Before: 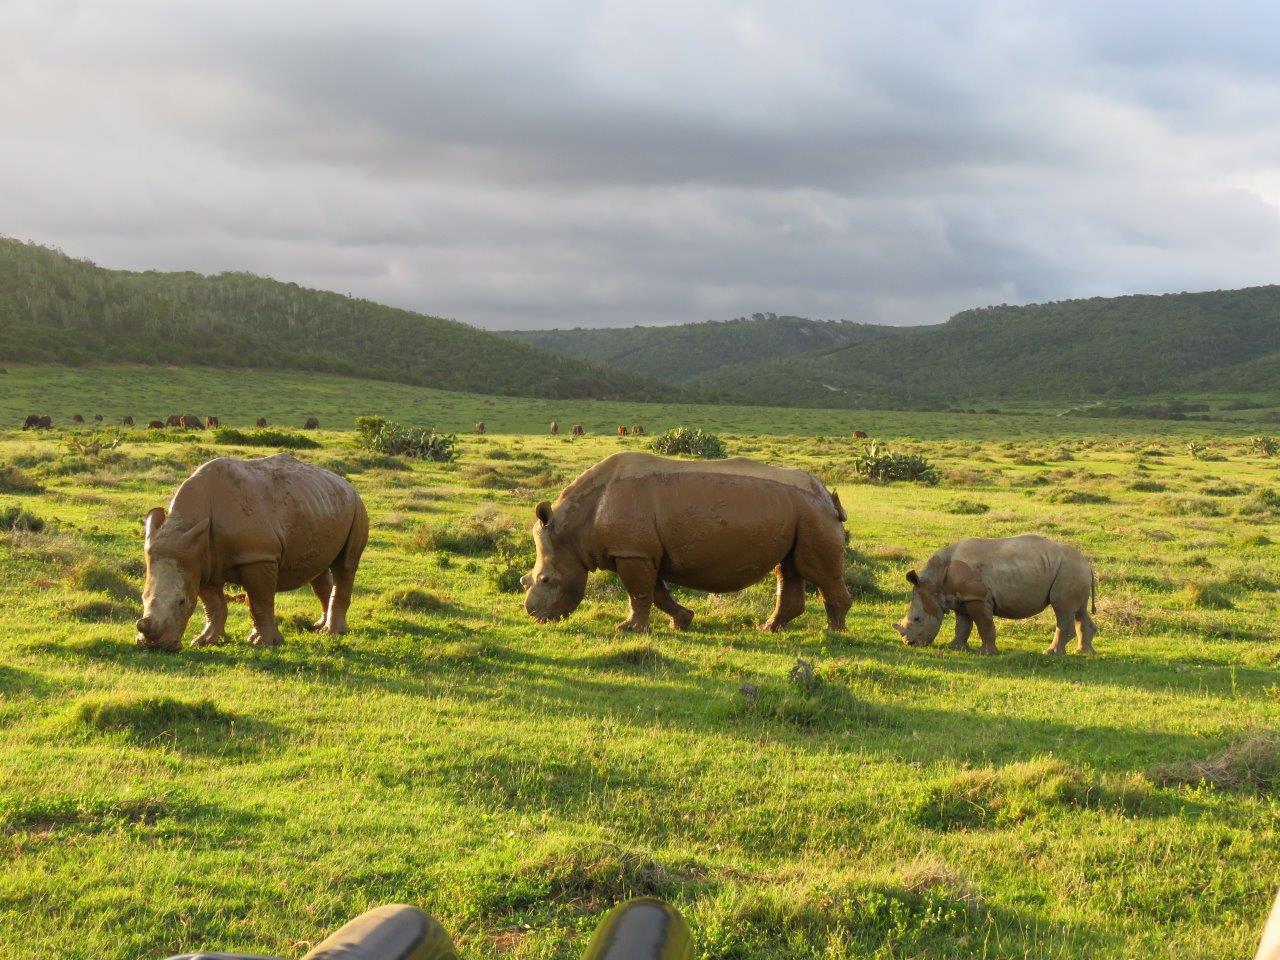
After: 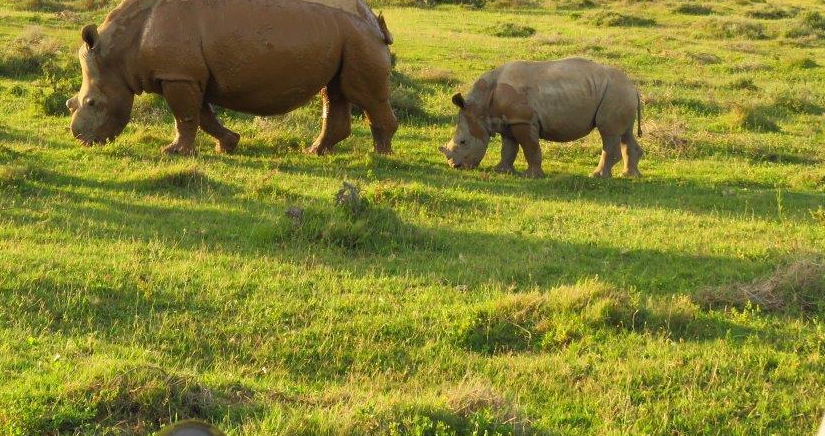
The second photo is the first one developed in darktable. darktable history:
crop and rotate: left 35.519%, top 49.69%, bottom 4.789%
shadows and highlights: shadows 25.19, highlights -24.93
